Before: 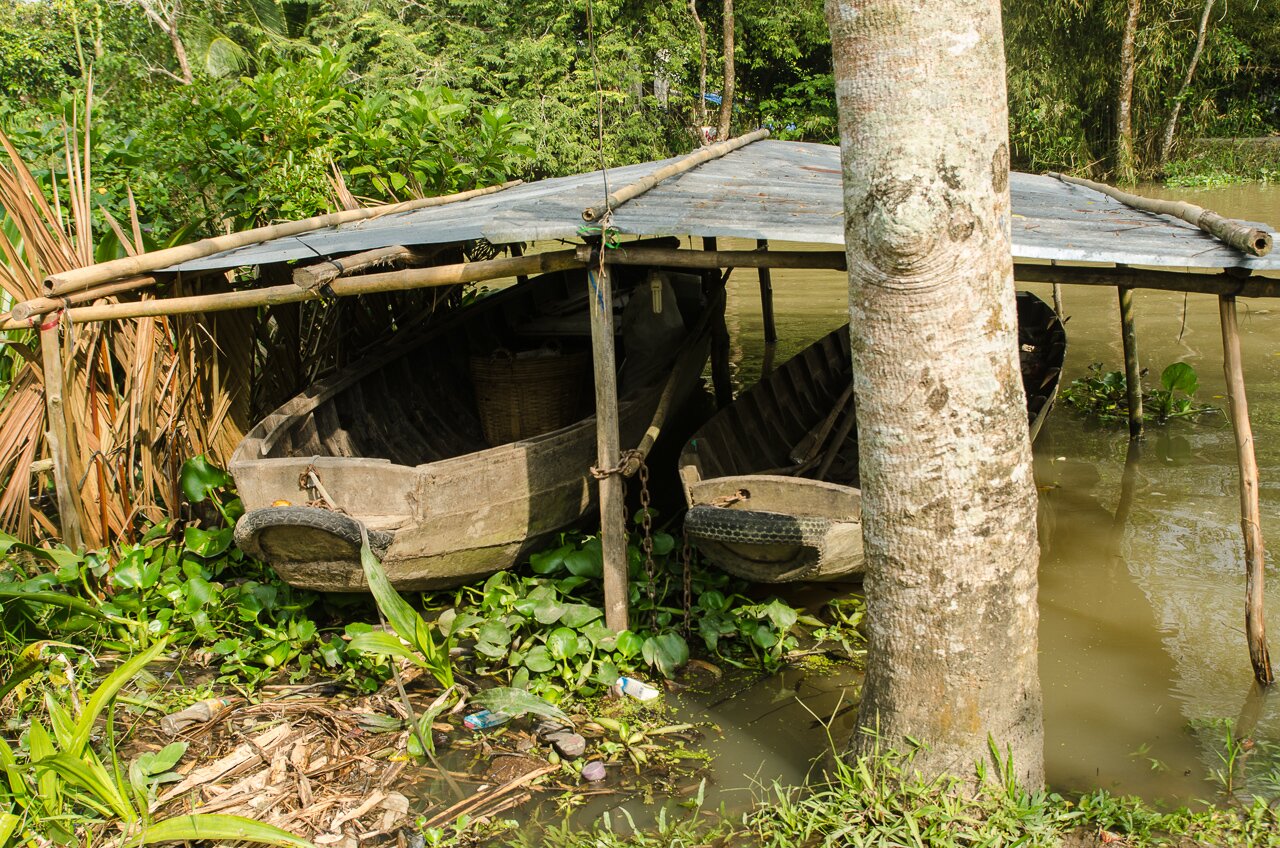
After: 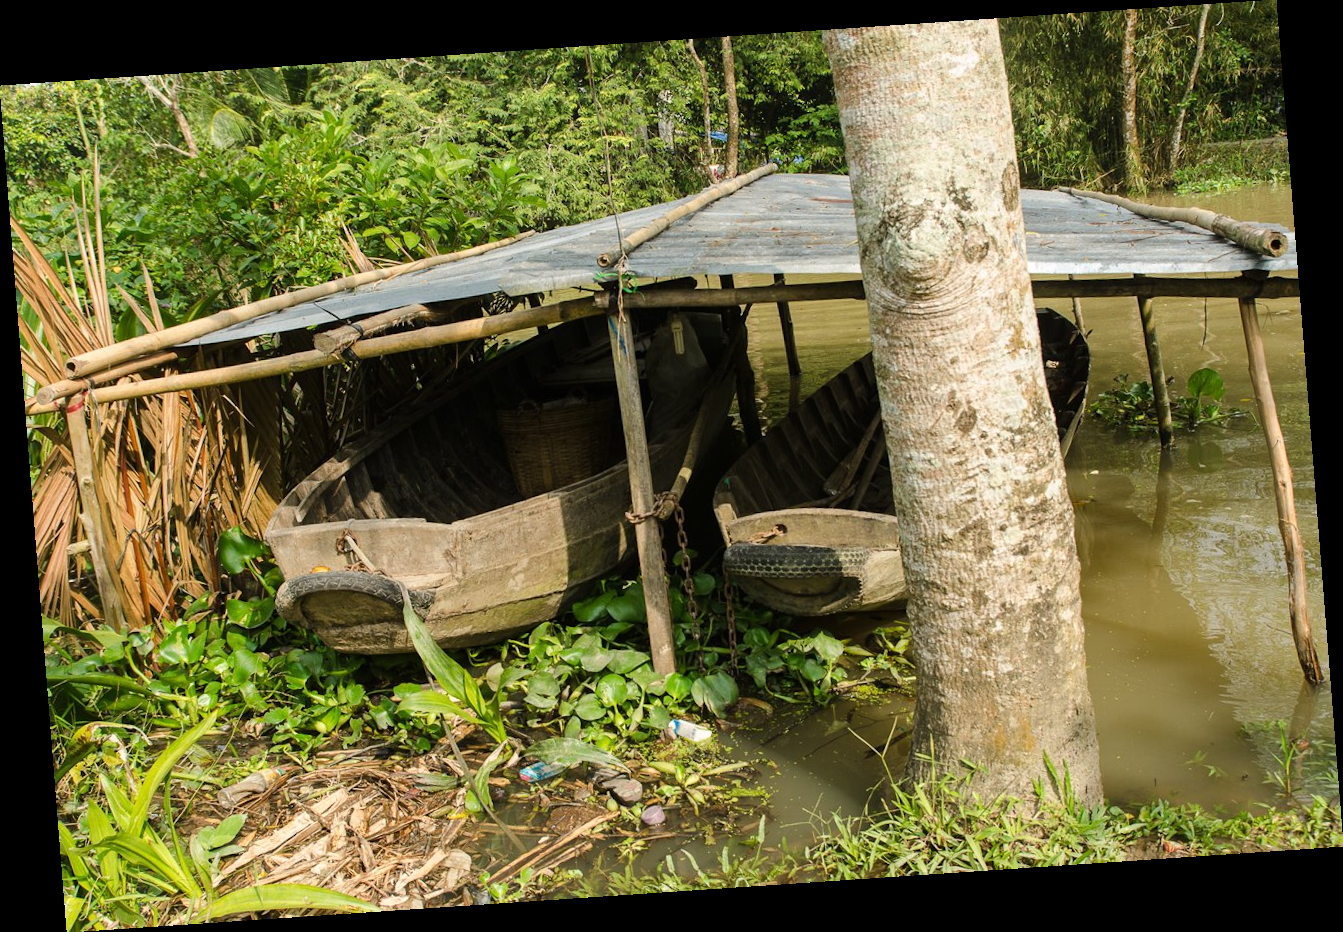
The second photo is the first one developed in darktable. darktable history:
rotate and perspective: rotation -4.2°, shear 0.006, automatic cropping off
white balance: emerald 1
